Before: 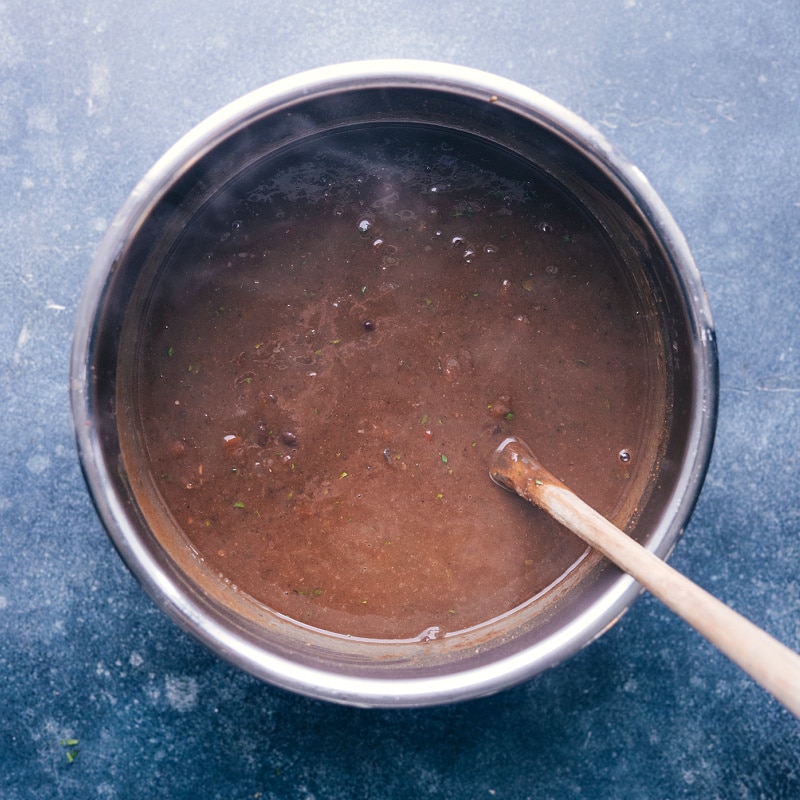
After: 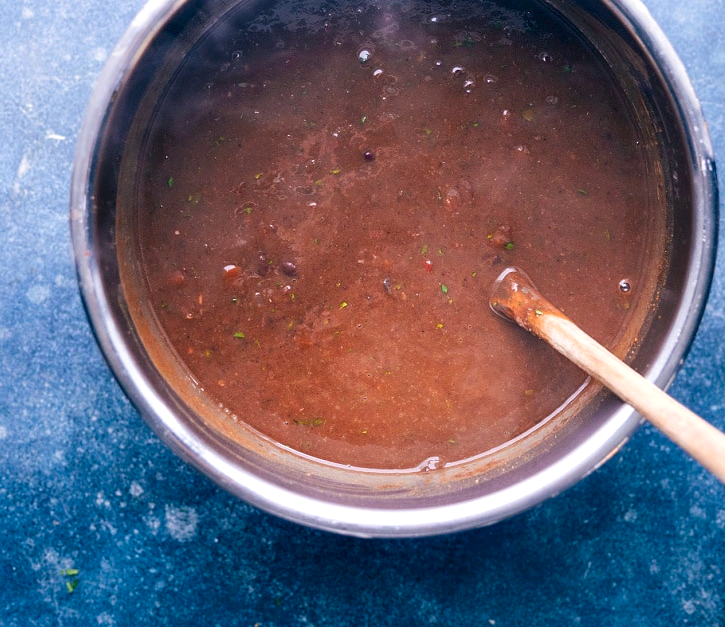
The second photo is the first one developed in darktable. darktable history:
exposure: black level correction 0.005, exposure 0.279 EV, compensate highlight preservation false
contrast brightness saturation: brightness -0.019, saturation 0.348
color balance rgb: perceptual saturation grading › global saturation 0.981%
crop: top 21.294%, right 9.354%, bottom 0.255%
